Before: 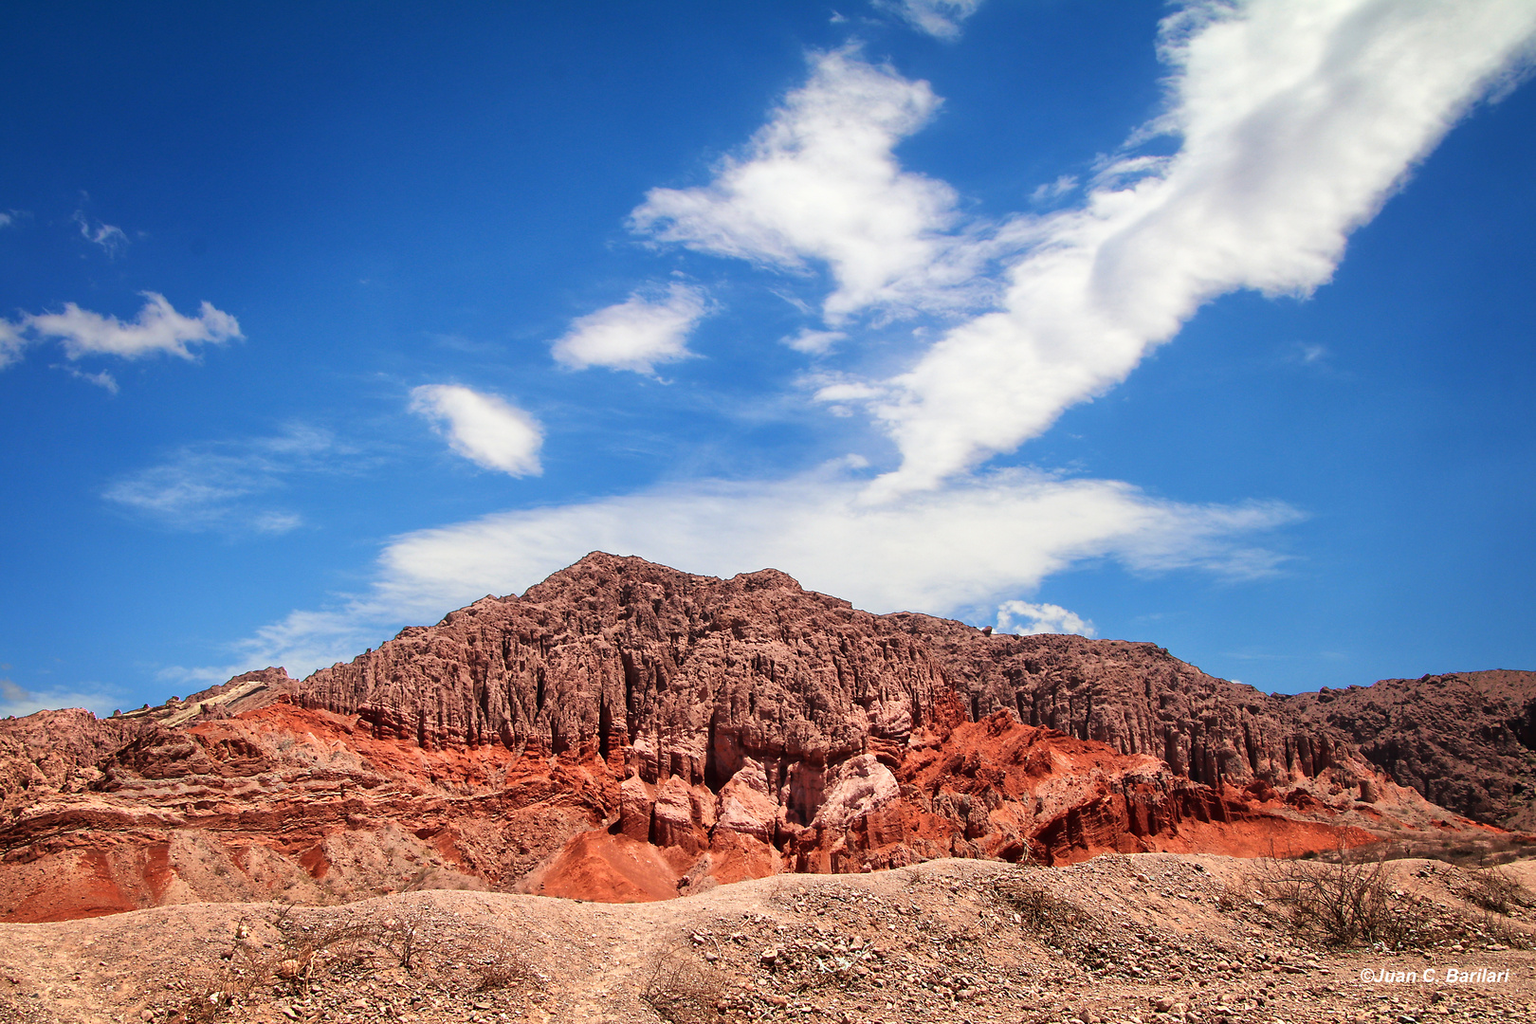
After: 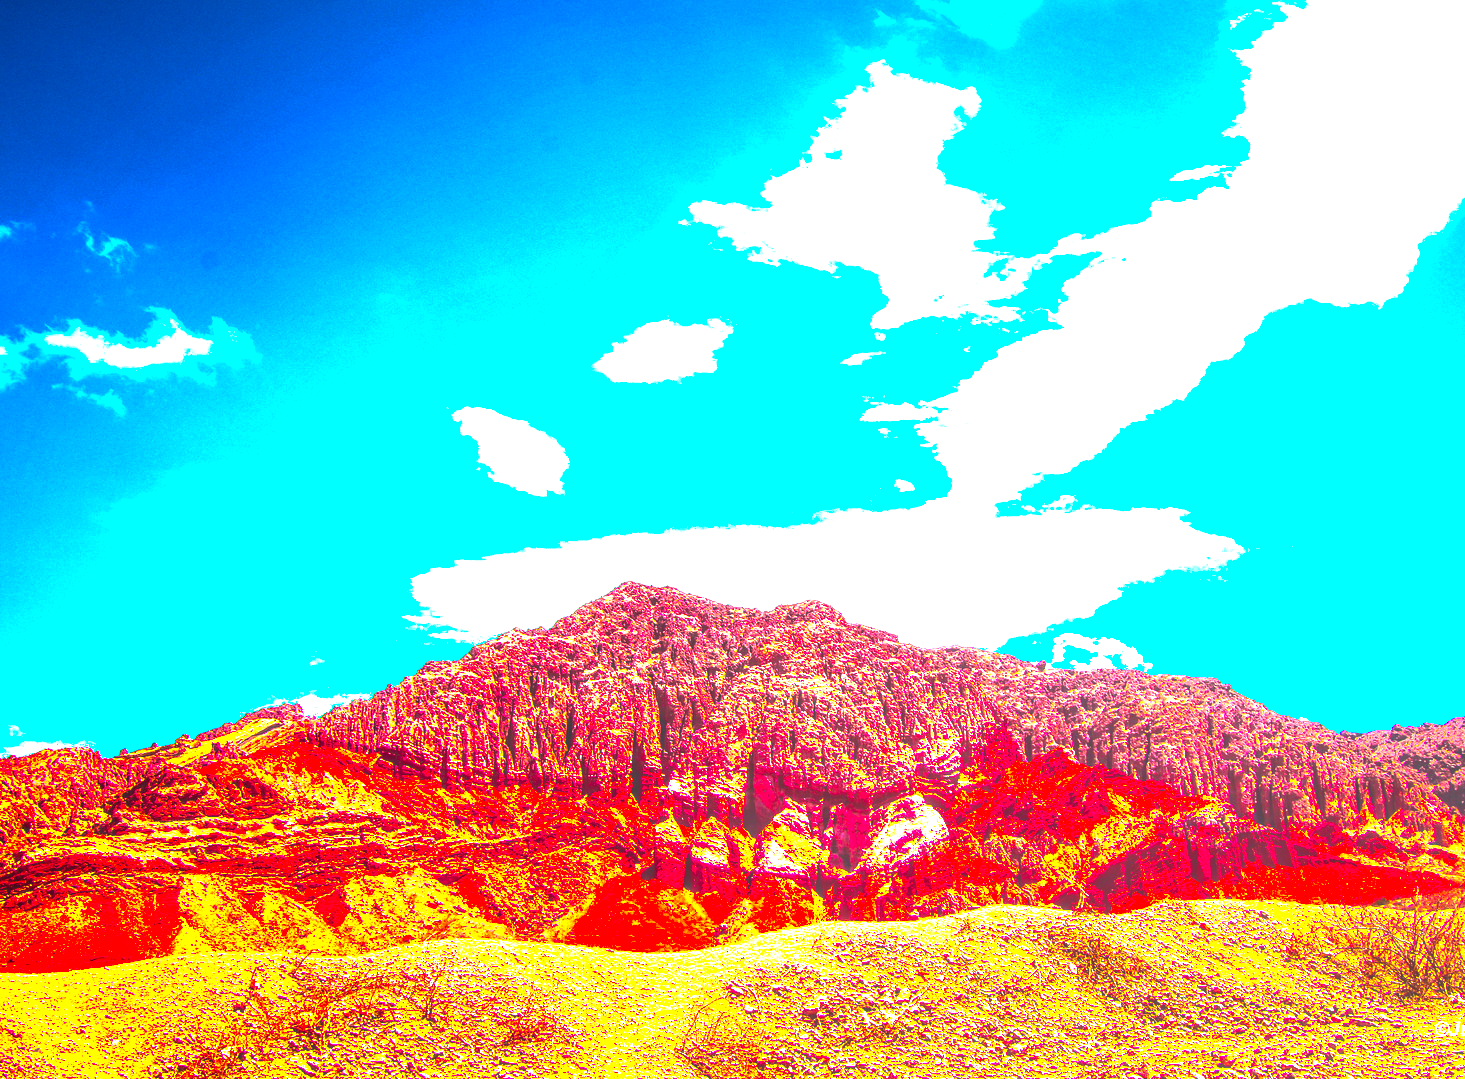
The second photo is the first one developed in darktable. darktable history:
exposure: black level correction 0, exposure 1 EV, compensate exposure bias true, compensate highlight preservation false
local contrast: detail 130%
crop: right 9.509%, bottom 0.031%
color balance rgb: linear chroma grading › highlights 100%, linear chroma grading › global chroma 23.41%, perceptual saturation grading › global saturation 35.38%, hue shift -10.68°, perceptual brilliance grading › highlights 47.25%, perceptual brilliance grading › mid-tones 22.2%, perceptual brilliance grading › shadows -5.93%
contrast brightness saturation: brightness -0.25, saturation 0.2
